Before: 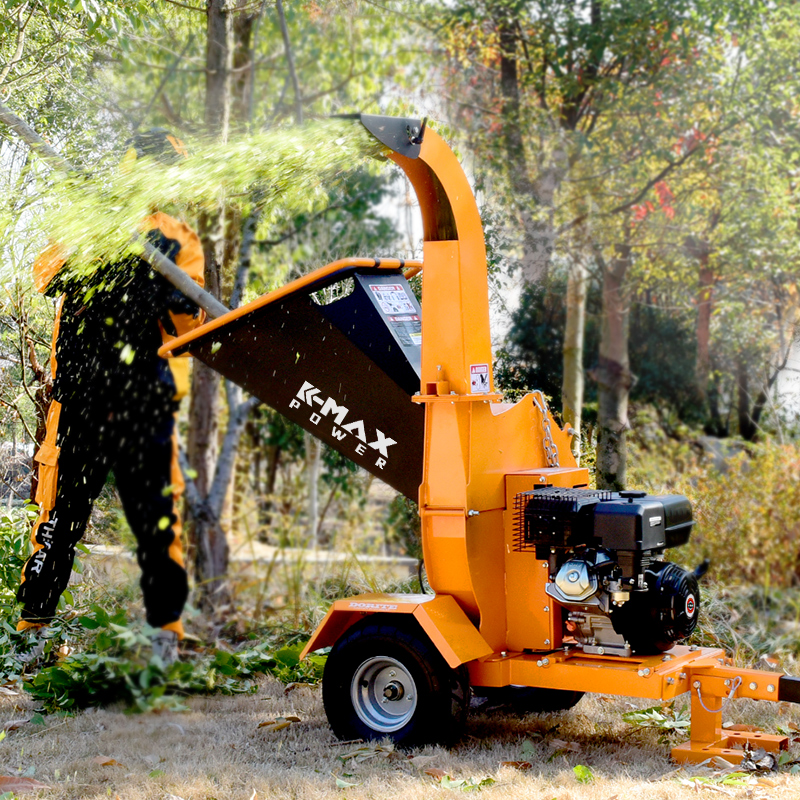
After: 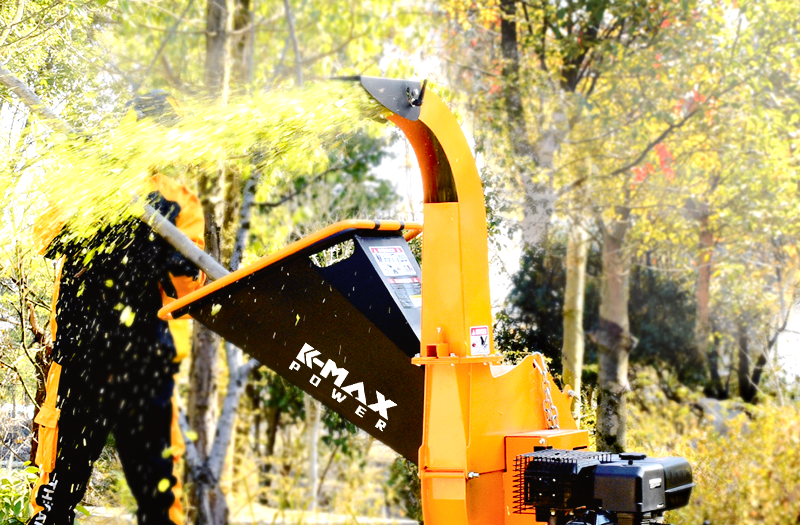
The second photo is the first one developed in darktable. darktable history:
tone curve: curves: ch0 [(0, 0) (0.239, 0.248) (0.508, 0.606) (0.828, 0.878) (1, 1)]; ch1 [(0, 0) (0.401, 0.42) (0.45, 0.464) (0.492, 0.498) (0.511, 0.507) (0.561, 0.549) (0.688, 0.726) (1, 1)]; ch2 [(0, 0) (0.411, 0.433) (0.5, 0.504) (0.545, 0.574) (1, 1)], color space Lab, independent channels, preserve colors none
exposure: black level correction -0.002, exposure 0.54 EV, compensate highlight preservation false
crop and rotate: top 4.848%, bottom 29.503%
contrast equalizer: octaves 7, y [[0.6 ×6], [0.55 ×6], [0 ×6], [0 ×6], [0 ×6]], mix 0.15
